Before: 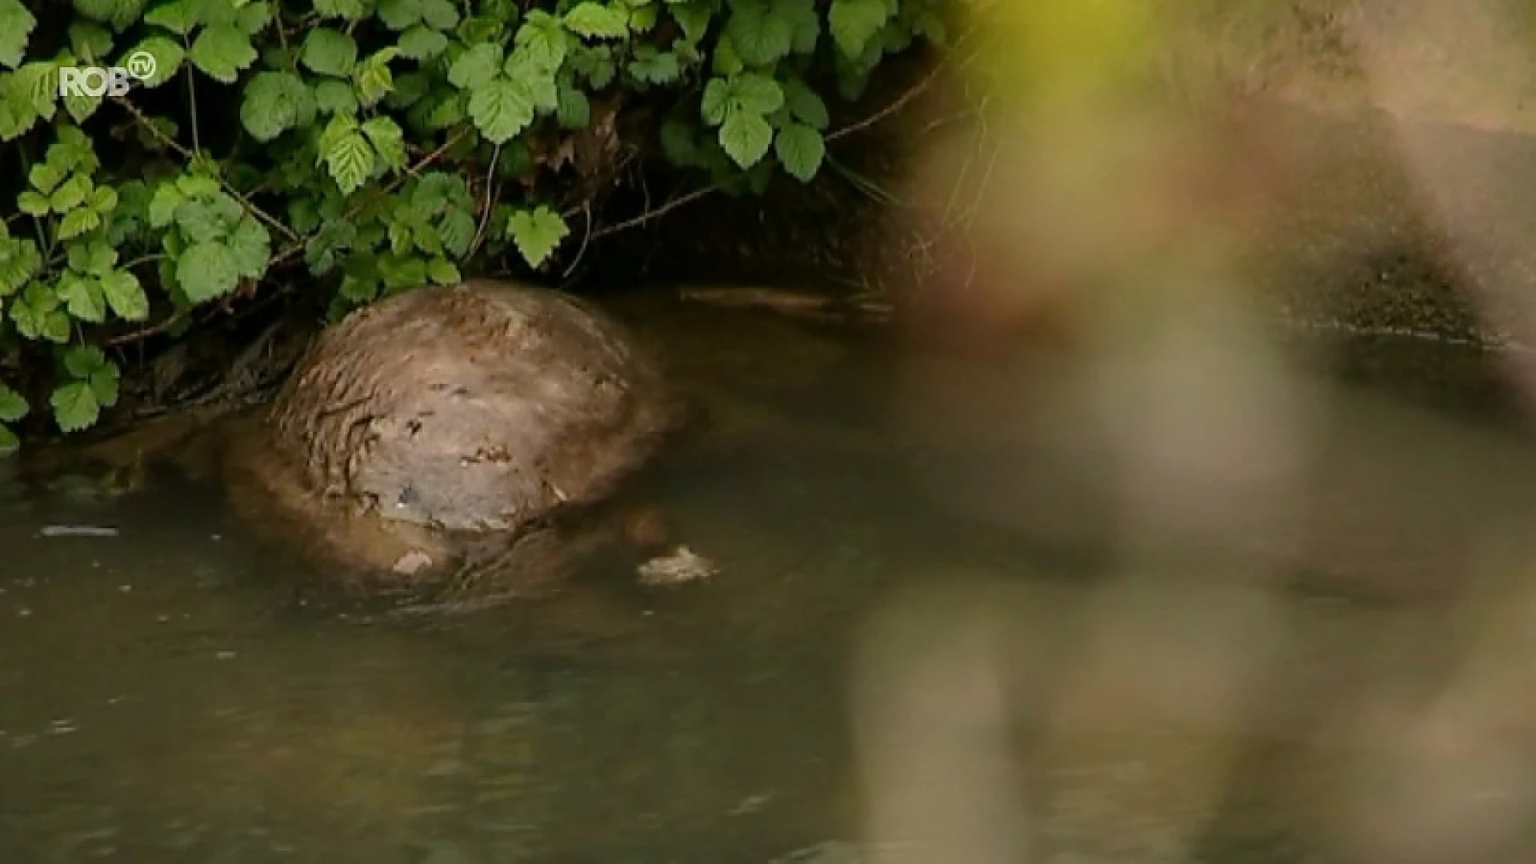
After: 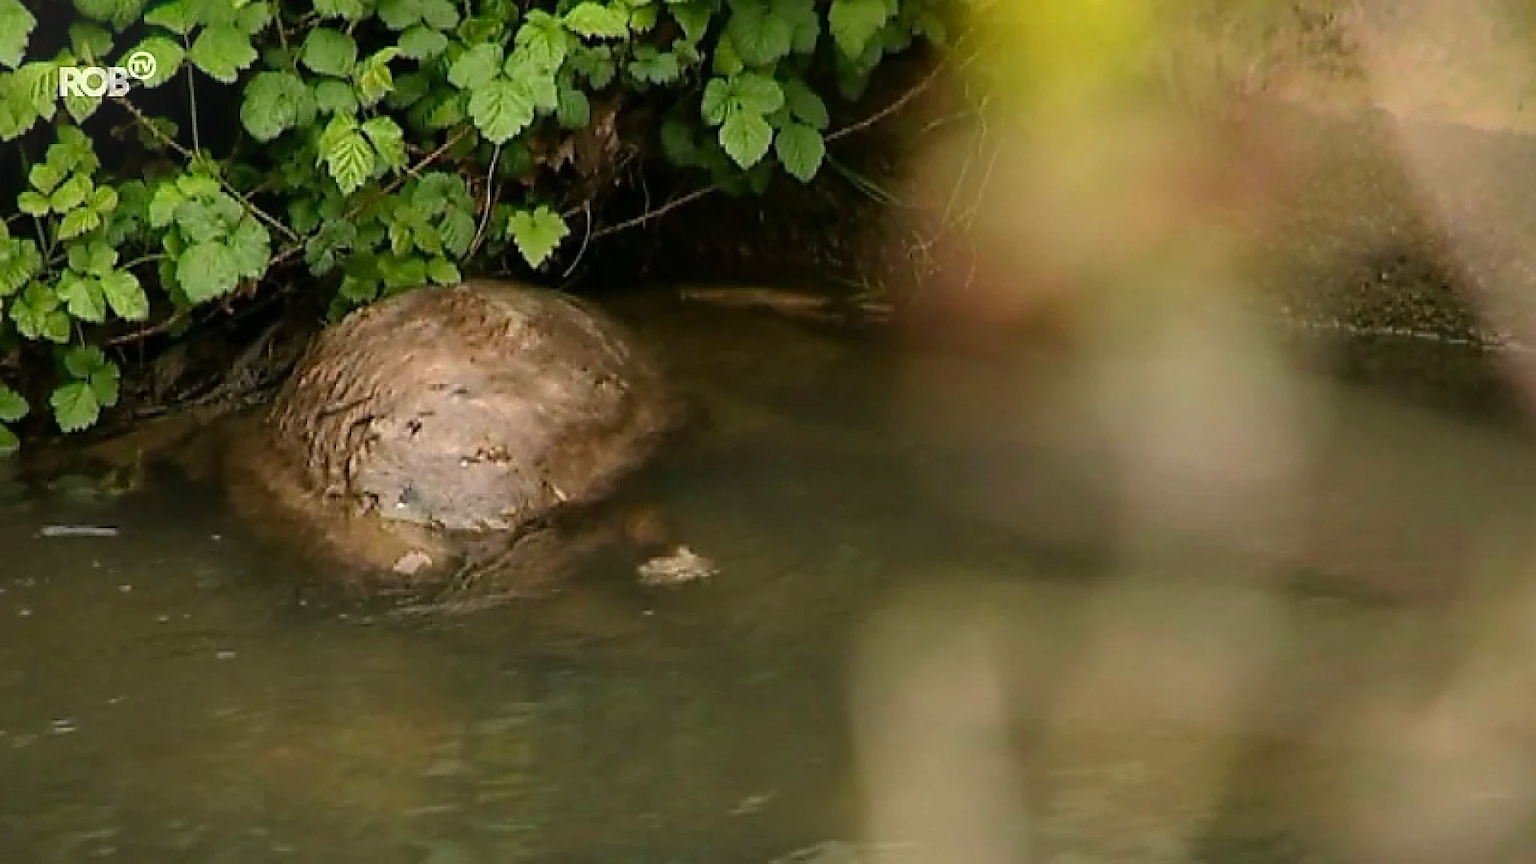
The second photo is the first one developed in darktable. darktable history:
levels: mode automatic, black 0.023%, white 99.97%, levels [0.062, 0.494, 0.925]
bloom: on, module defaults
sharpen: on, module defaults
